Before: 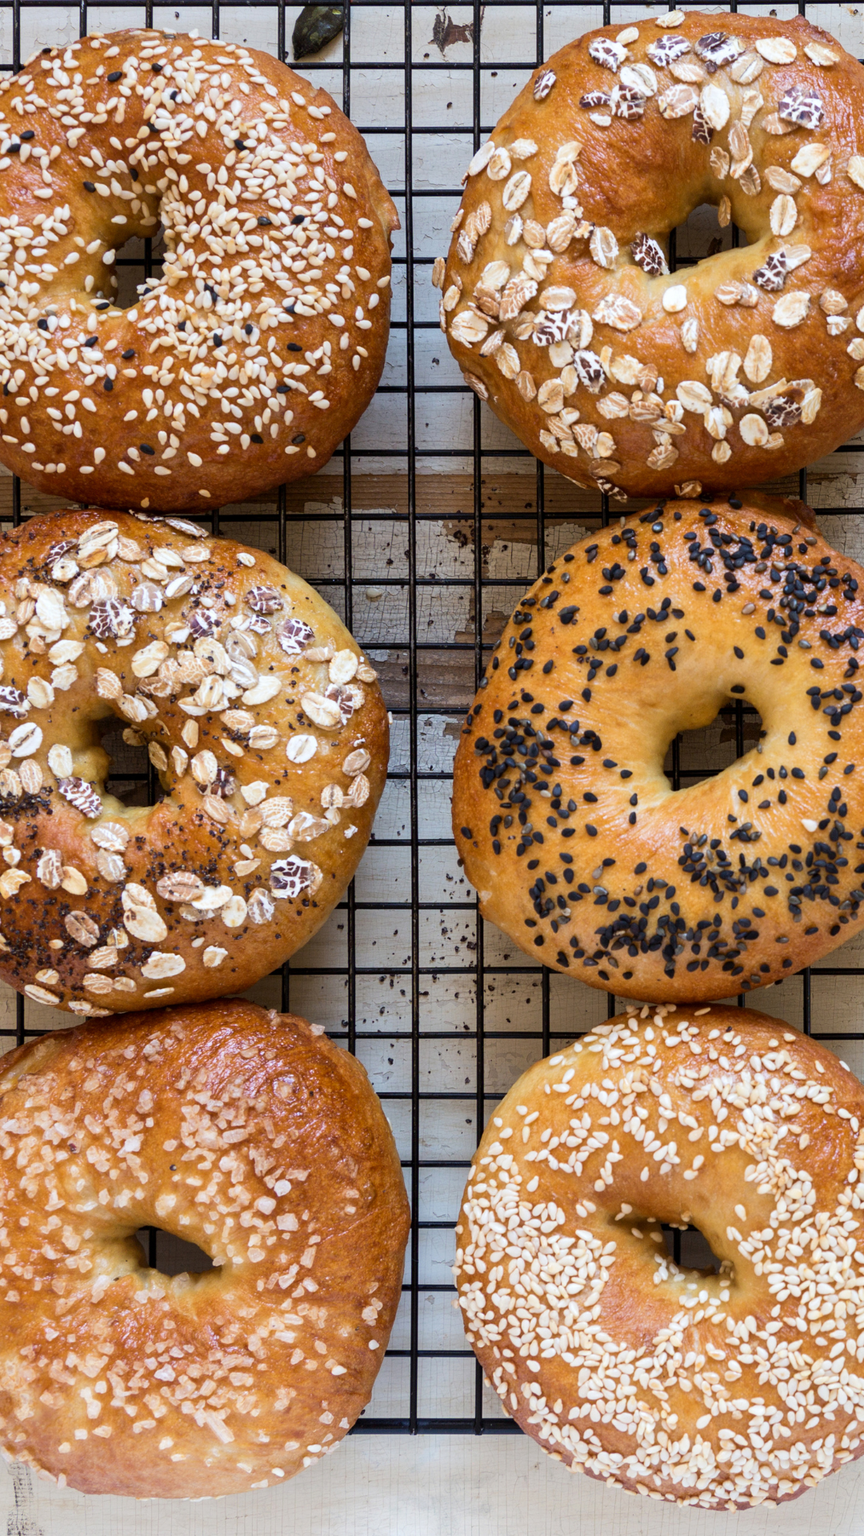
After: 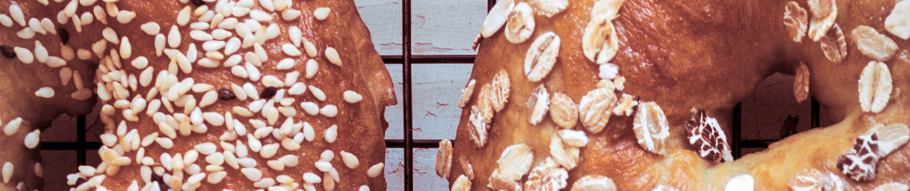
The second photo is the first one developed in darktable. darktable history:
vignetting: fall-off radius 60.92%
grain: coarseness 0.81 ISO, strength 1.34%, mid-tones bias 0%
crop and rotate: left 9.644%, top 9.491%, right 6.021%, bottom 80.509%
split-toning: highlights › saturation 0, balance -61.83
